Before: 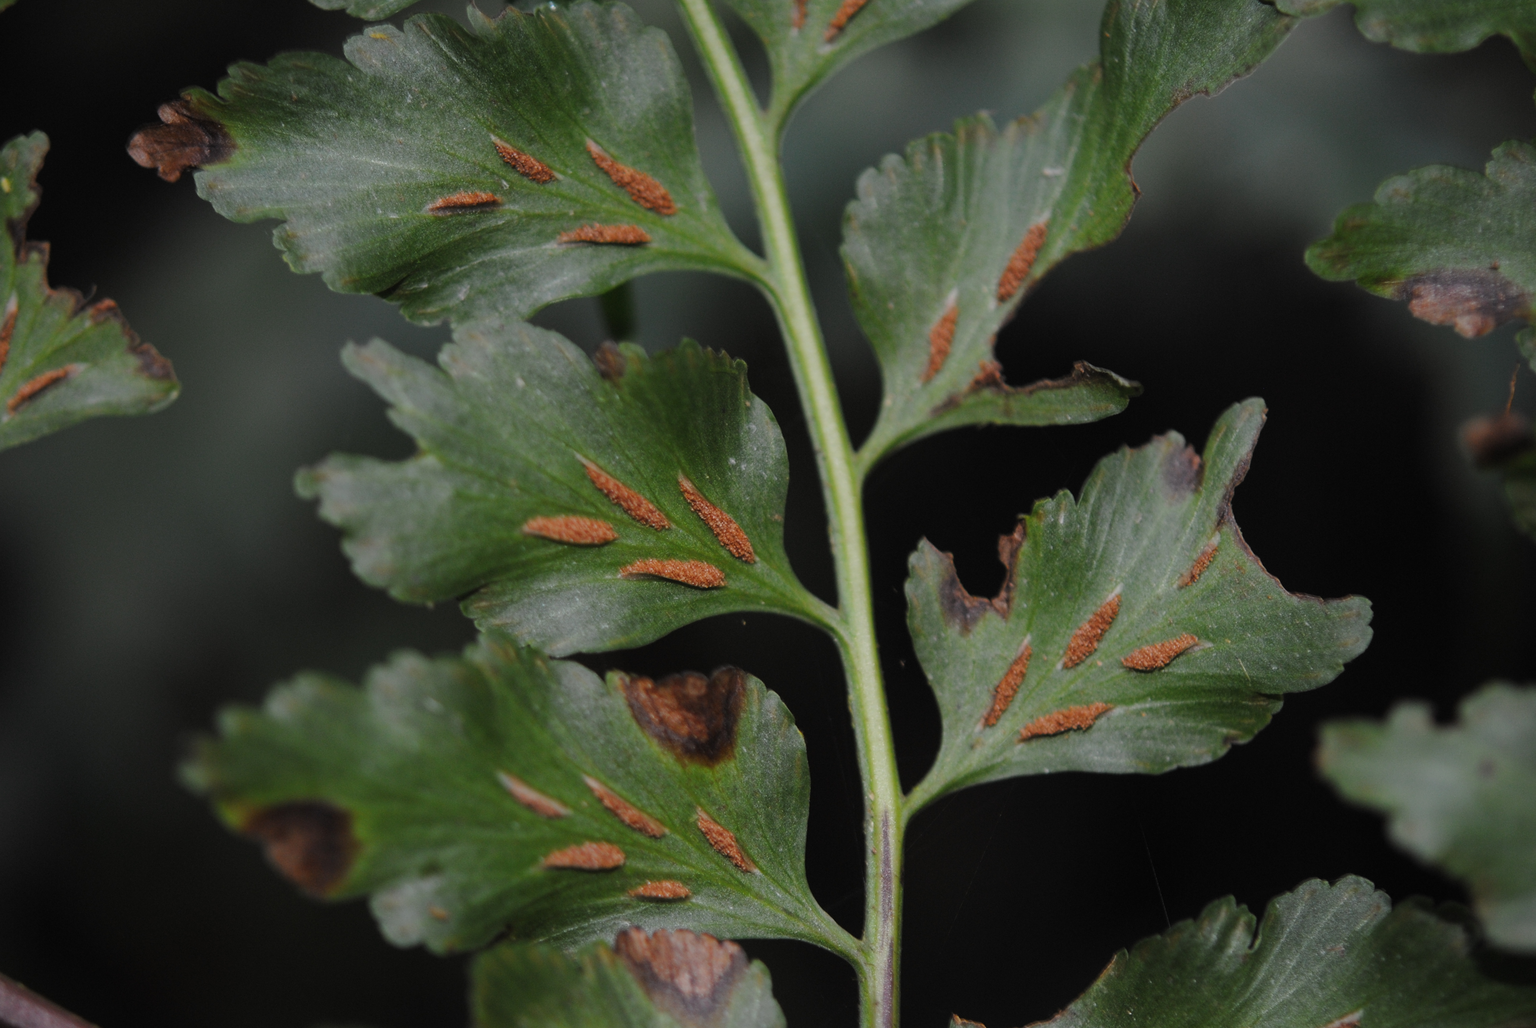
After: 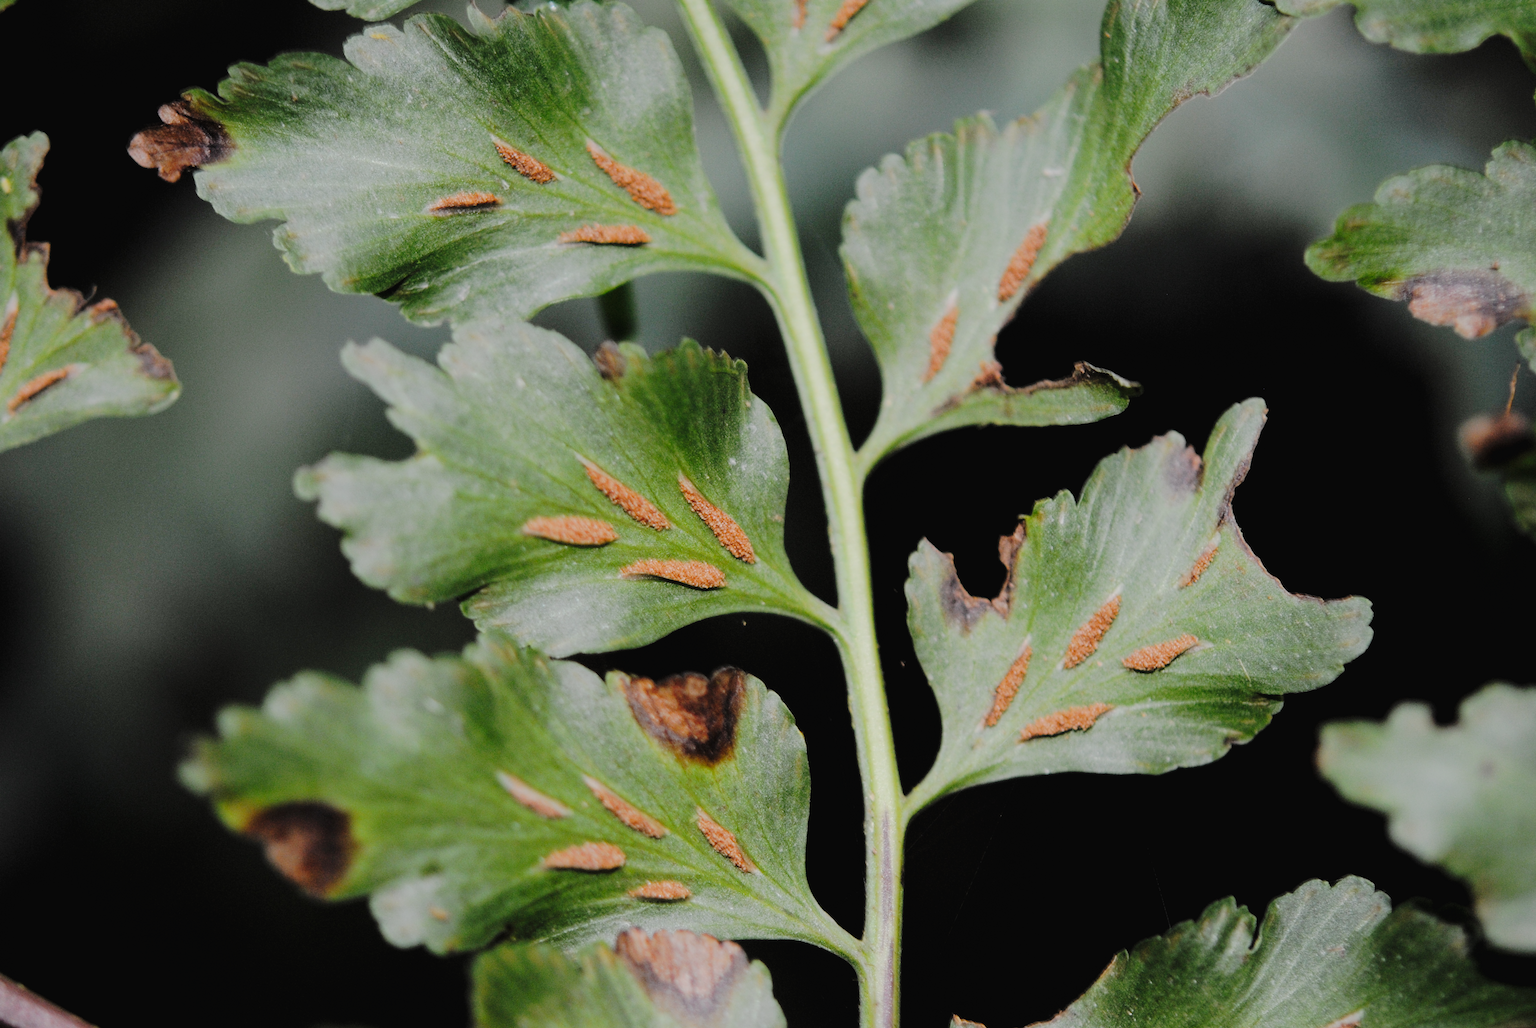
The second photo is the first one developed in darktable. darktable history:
filmic rgb: black relative exposure -7.65 EV, white relative exposure 4.56 EV, hardness 3.61
tone curve: curves: ch0 [(0, 0) (0.003, 0.021) (0.011, 0.021) (0.025, 0.021) (0.044, 0.033) (0.069, 0.053) (0.1, 0.08) (0.136, 0.114) (0.177, 0.171) (0.224, 0.246) (0.277, 0.332) (0.335, 0.424) (0.399, 0.496) (0.468, 0.561) (0.543, 0.627) (0.623, 0.685) (0.709, 0.741) (0.801, 0.813) (0.898, 0.902) (1, 1)], preserve colors none
exposure: black level correction 0, exposure 0.9 EV, compensate highlight preservation false
